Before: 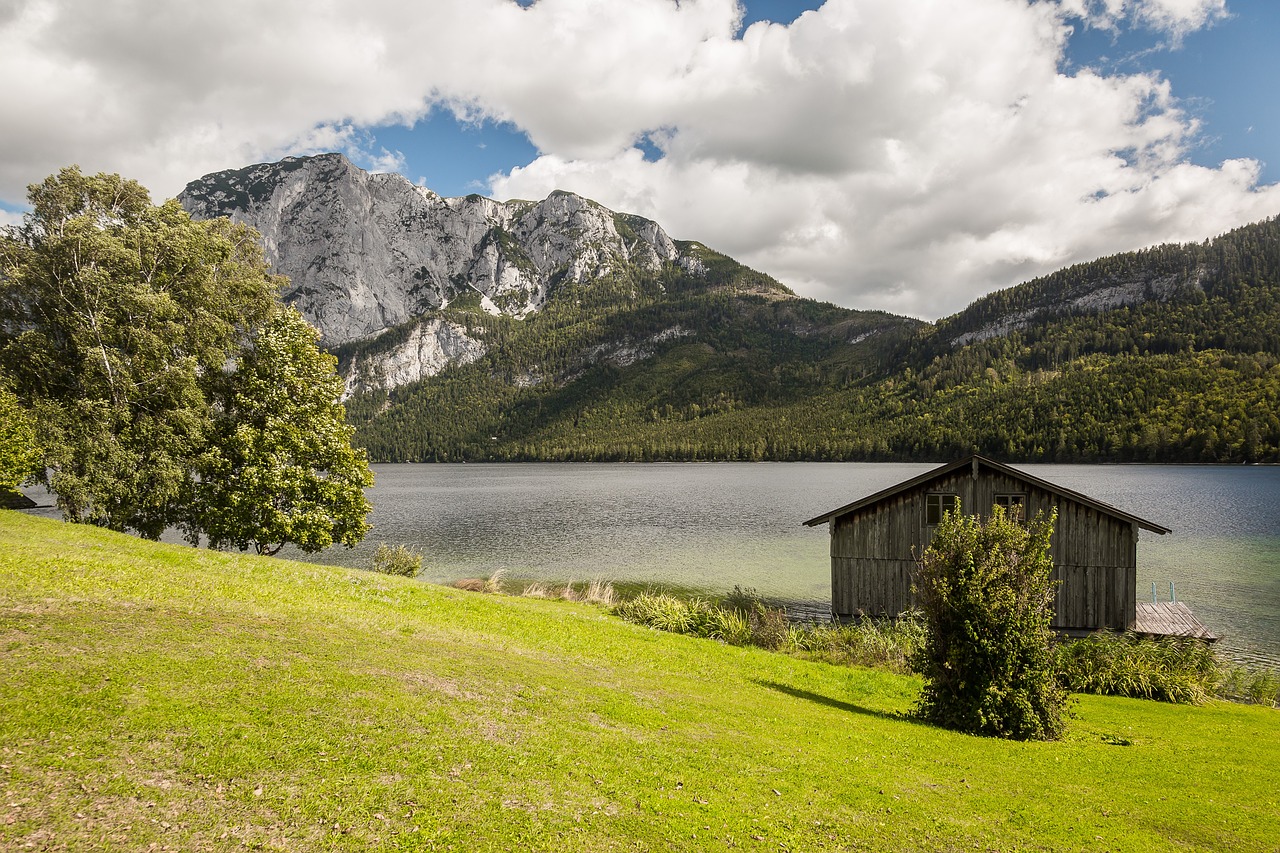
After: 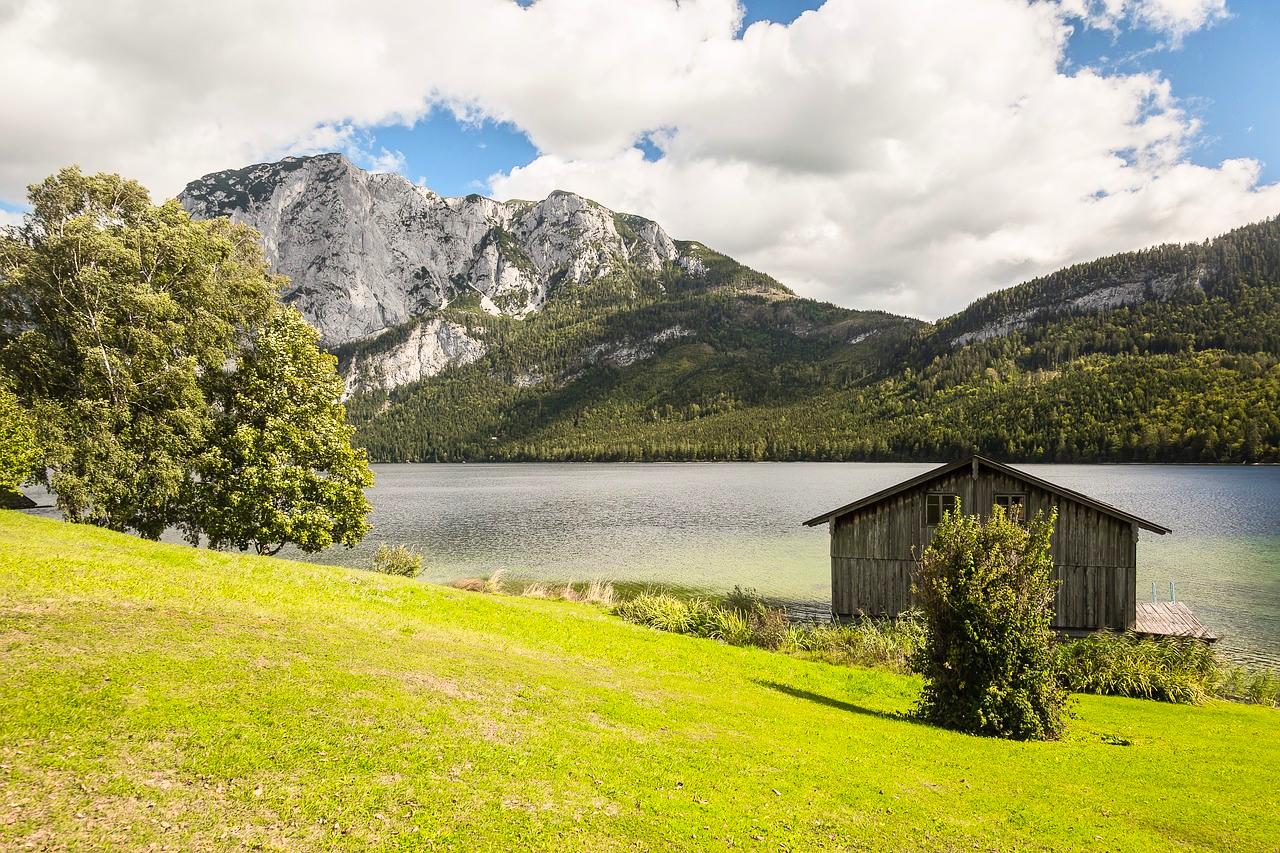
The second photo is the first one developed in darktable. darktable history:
contrast brightness saturation: contrast 0.195, brightness 0.169, saturation 0.225
